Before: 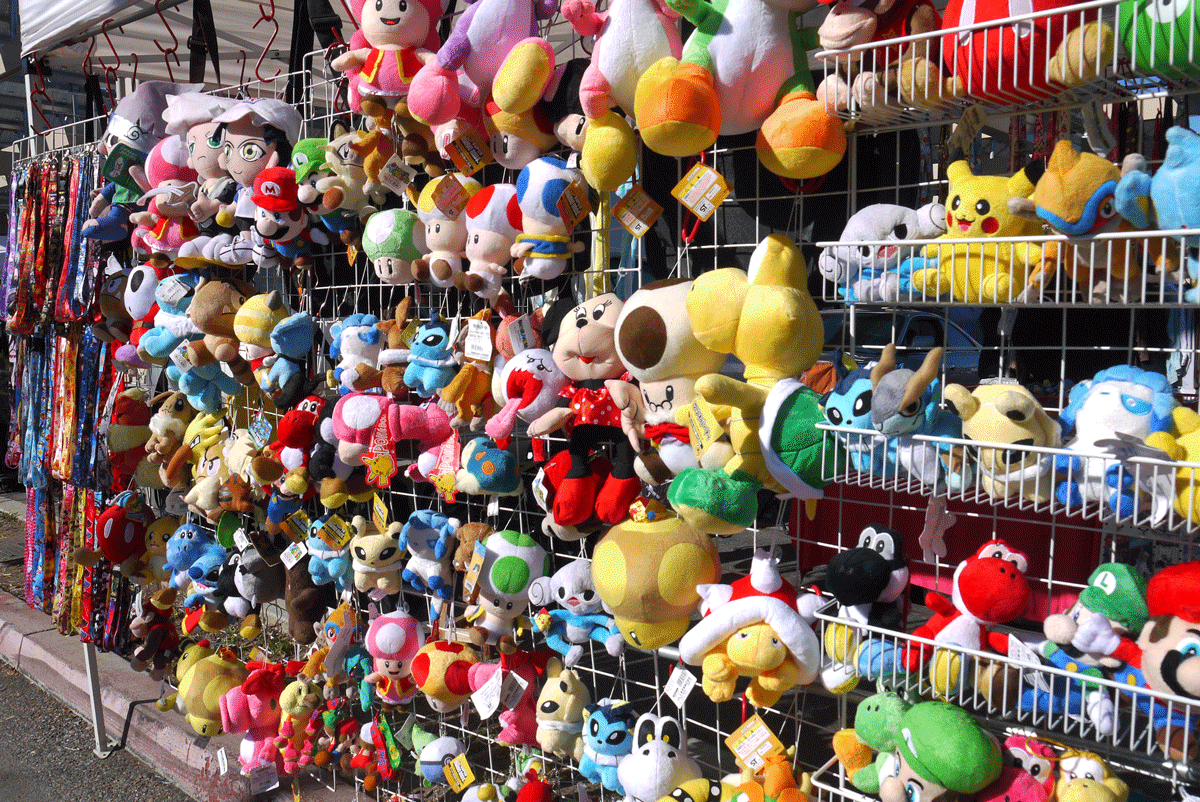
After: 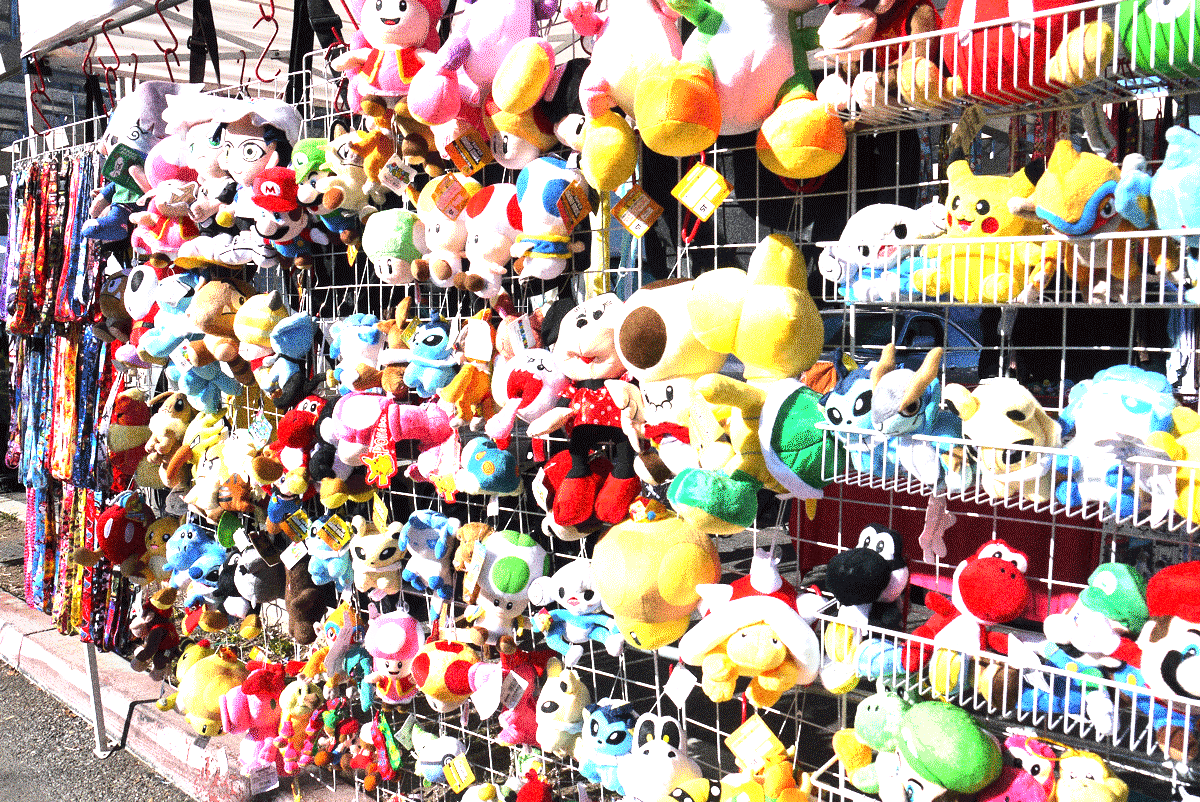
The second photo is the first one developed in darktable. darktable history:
tone equalizer: -8 EV -0.75 EV, -7 EV -0.7 EV, -6 EV -0.6 EV, -5 EV -0.4 EV, -3 EV 0.4 EV, -2 EV 0.6 EV, -1 EV 0.7 EV, +0 EV 0.75 EV, edges refinement/feathering 500, mask exposure compensation -1.57 EV, preserve details no
exposure: black level correction 0, exposure 1.2 EV, compensate exposure bias true, compensate highlight preservation false
grain: strength 49.07%
